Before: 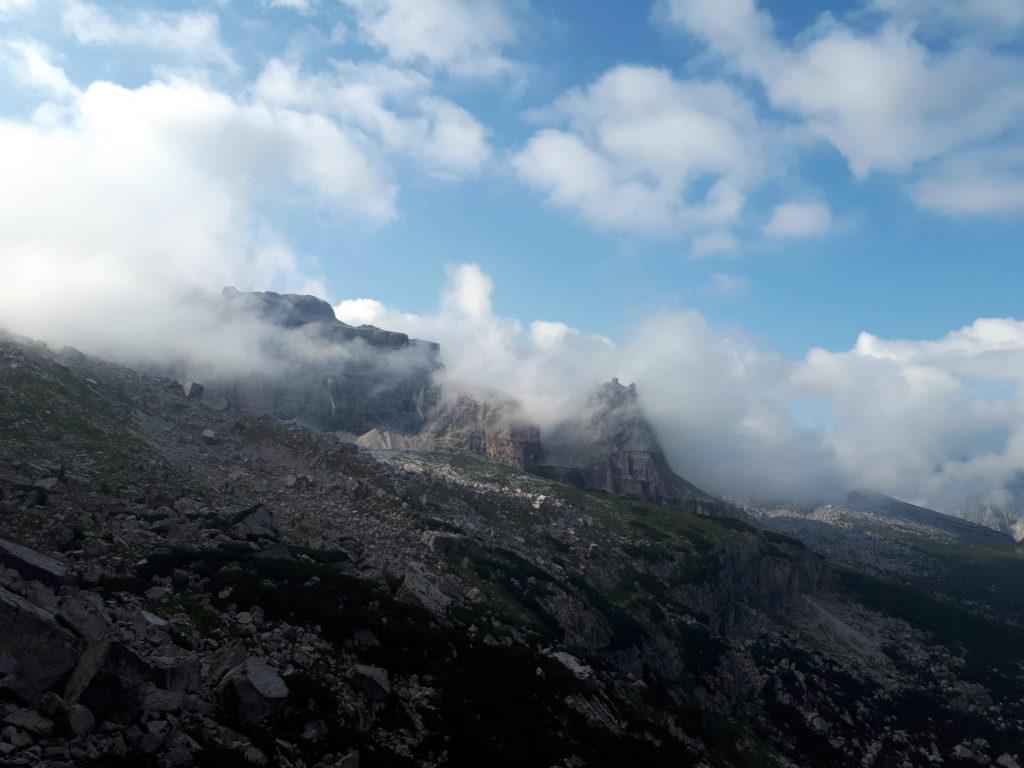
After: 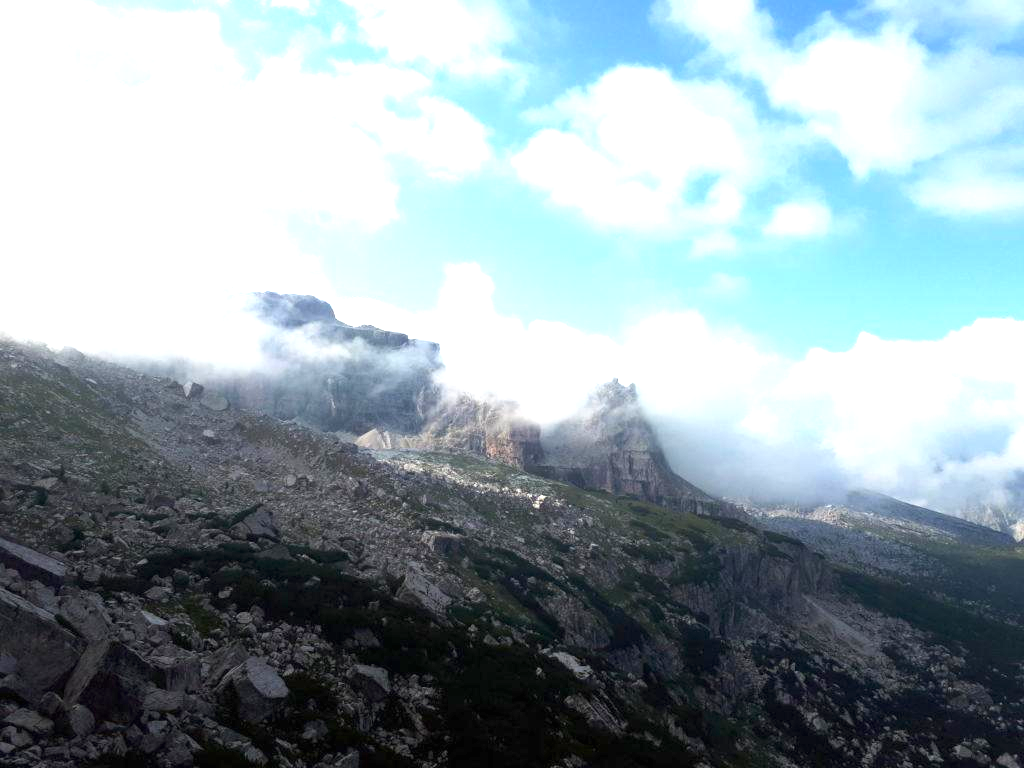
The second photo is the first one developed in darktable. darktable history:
exposure: black level correction 0, exposure 1.358 EV, compensate exposure bias true, compensate highlight preservation false
